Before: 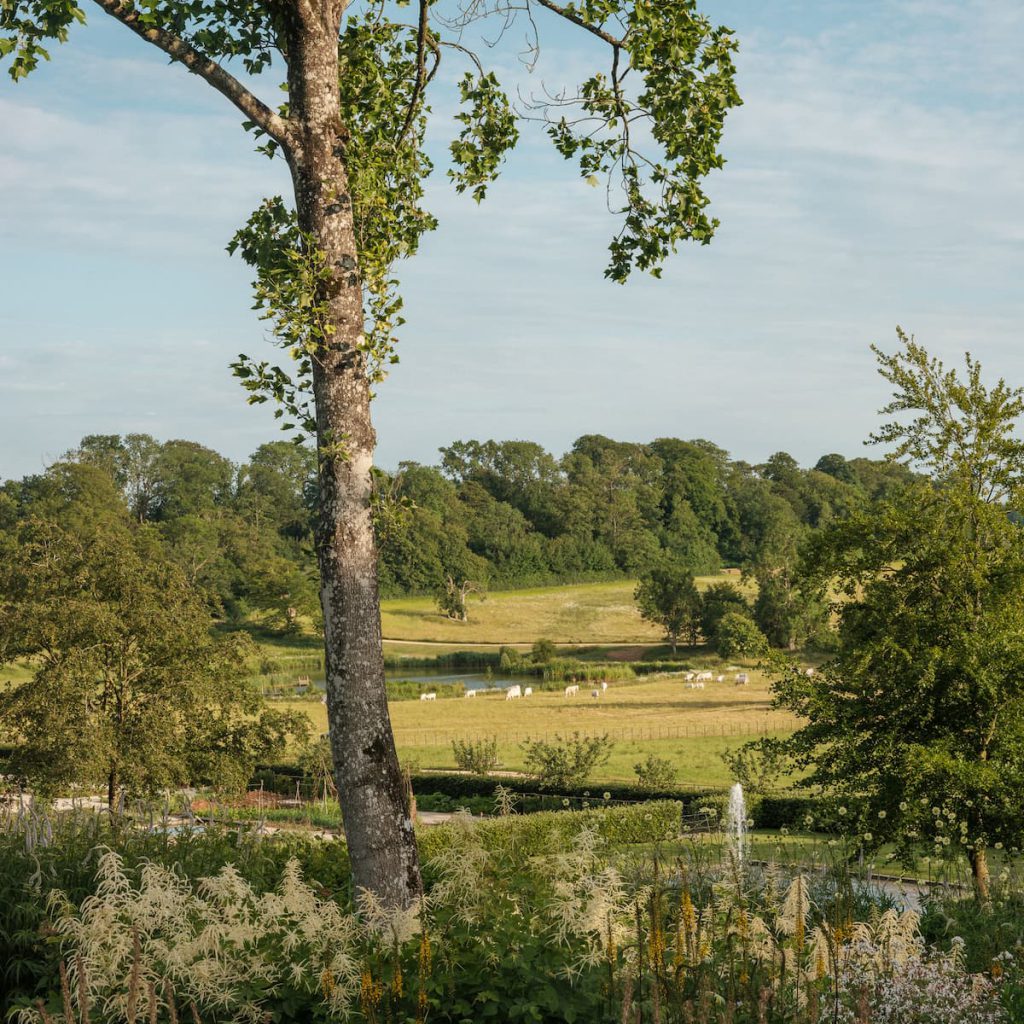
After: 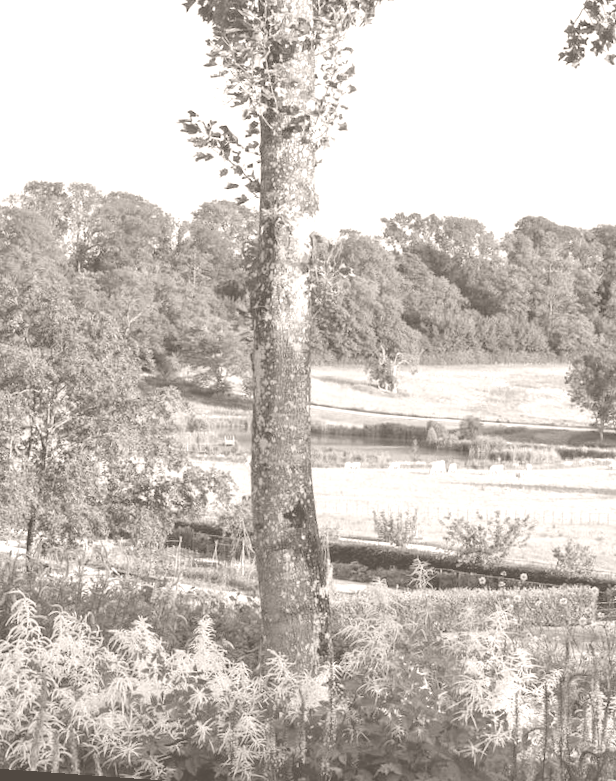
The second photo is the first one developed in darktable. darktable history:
rotate and perspective: rotation 4.1°, automatic cropping off
crop: left 8.966%, top 23.852%, right 34.699%, bottom 4.703%
color zones: curves: ch1 [(0.29, 0.492) (0.373, 0.185) (0.509, 0.481)]; ch2 [(0.25, 0.462) (0.749, 0.457)], mix 40.67%
colorize: hue 34.49°, saturation 35.33%, source mix 100%, lightness 55%, version 1
